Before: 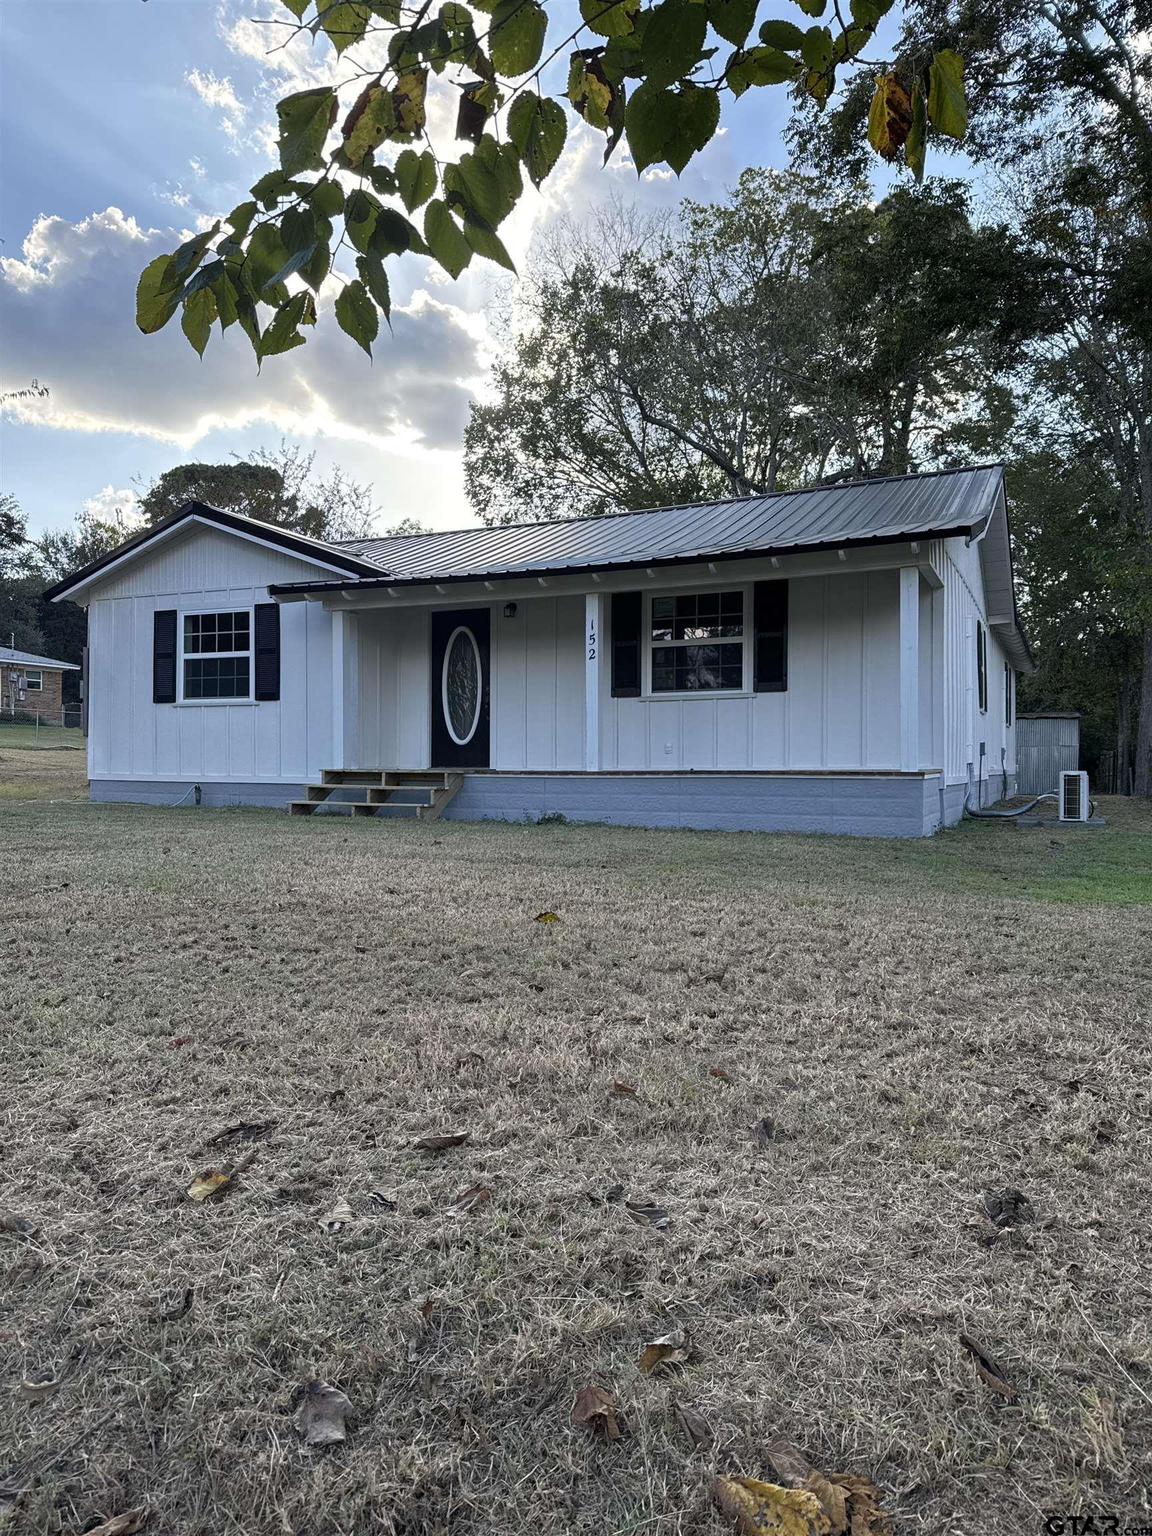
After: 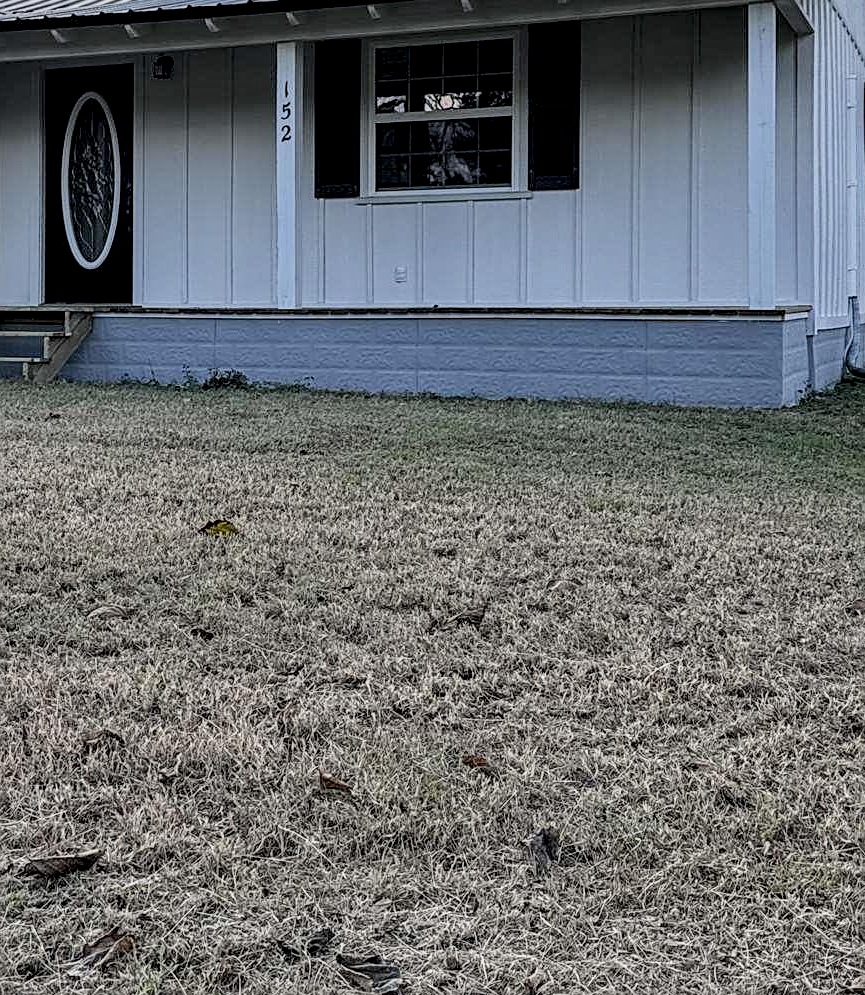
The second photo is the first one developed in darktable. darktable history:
filmic rgb: black relative exposure -7.65 EV, white relative exposure 4.56 EV, threshold 3.04 EV, hardness 3.61, color science v6 (2022), enable highlight reconstruction true
sharpen: on, module defaults
crop: left 34.865%, top 36.814%, right 15.065%, bottom 19.992%
local contrast: detail 150%
